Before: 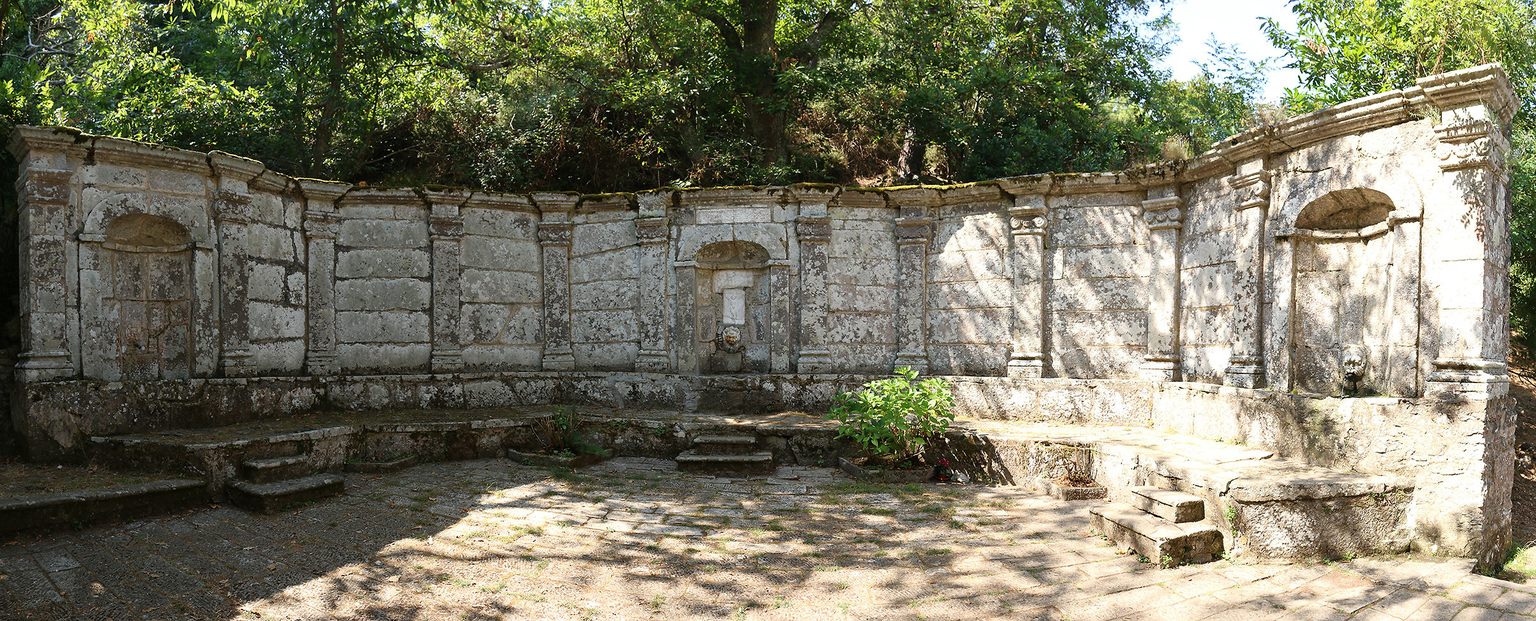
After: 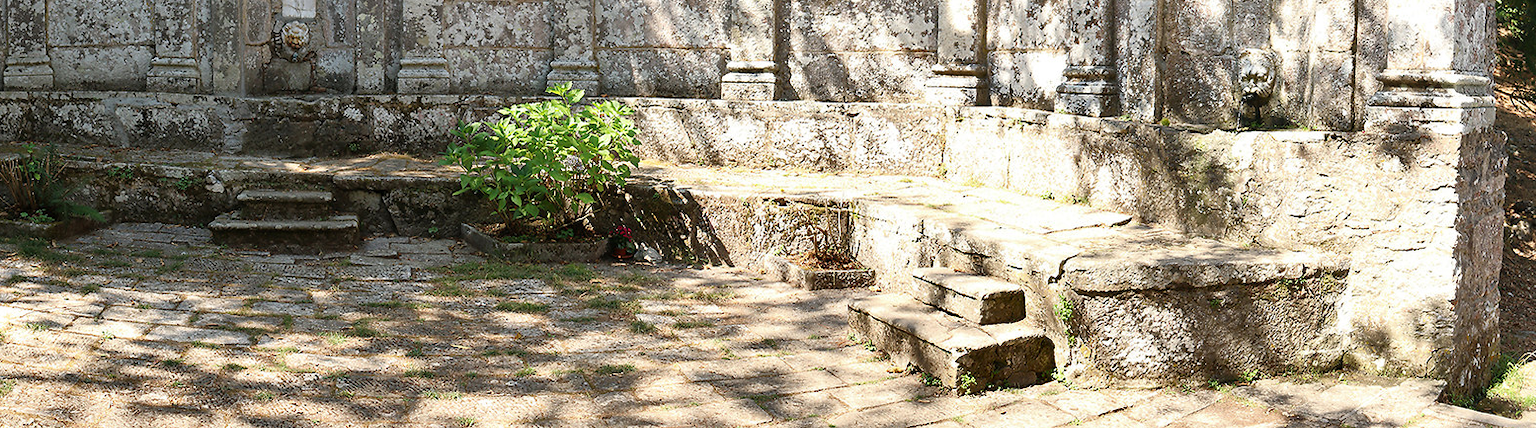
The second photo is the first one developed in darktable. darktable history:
shadows and highlights: shadows 58.92, soften with gaussian
crop and rotate: left 35.208%, top 50.436%, bottom 4.779%
